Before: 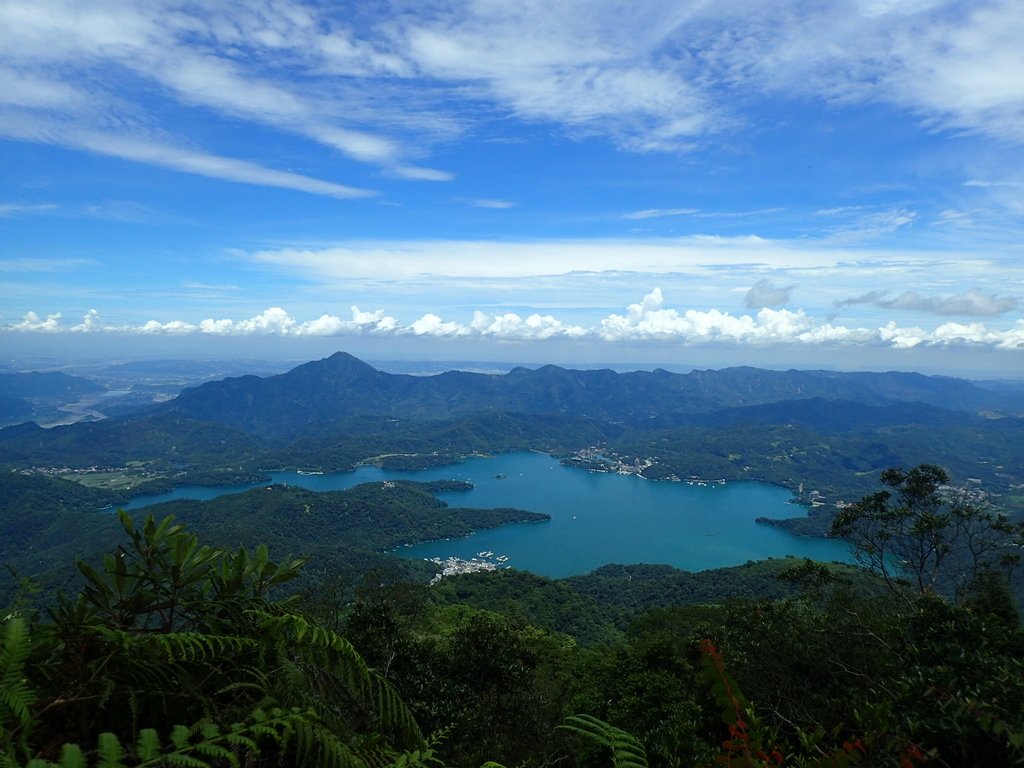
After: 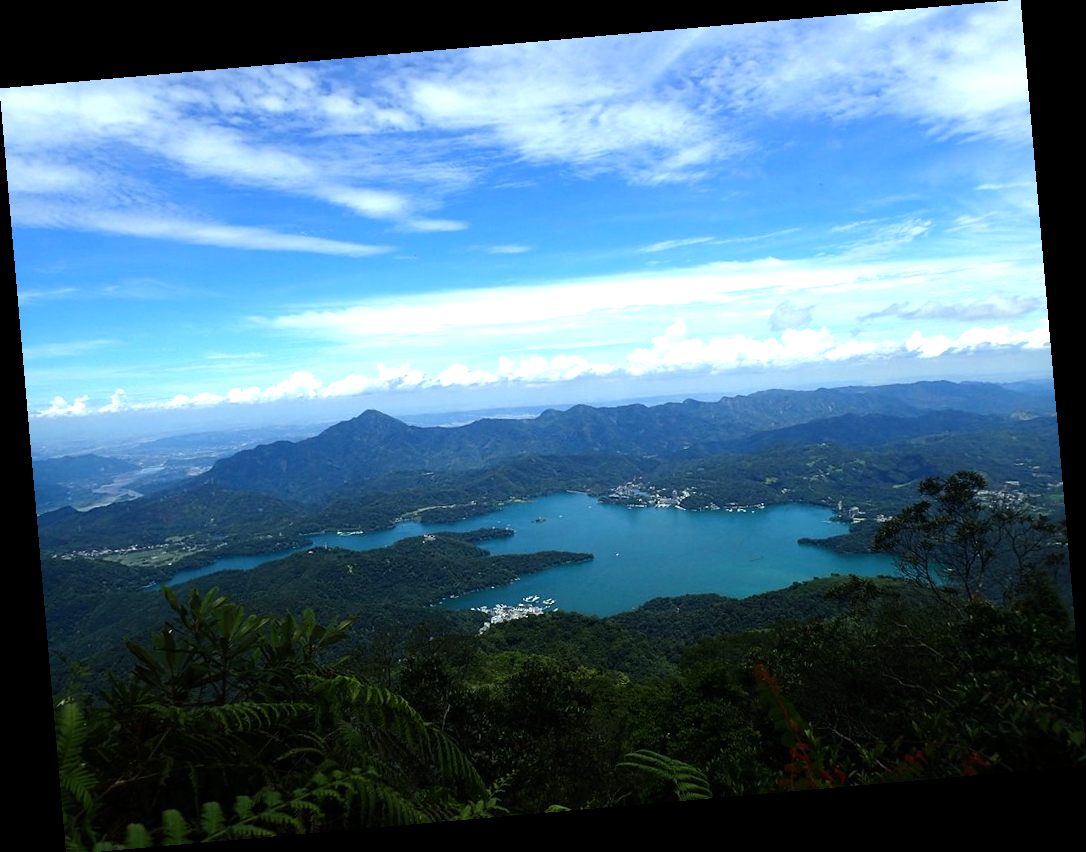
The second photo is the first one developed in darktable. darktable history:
rotate and perspective: rotation -4.98°, automatic cropping off
crop: bottom 0.071%
tone equalizer: -8 EV -0.75 EV, -7 EV -0.7 EV, -6 EV -0.6 EV, -5 EV -0.4 EV, -3 EV 0.4 EV, -2 EV 0.6 EV, -1 EV 0.7 EV, +0 EV 0.75 EV, edges refinement/feathering 500, mask exposure compensation -1.57 EV, preserve details no
